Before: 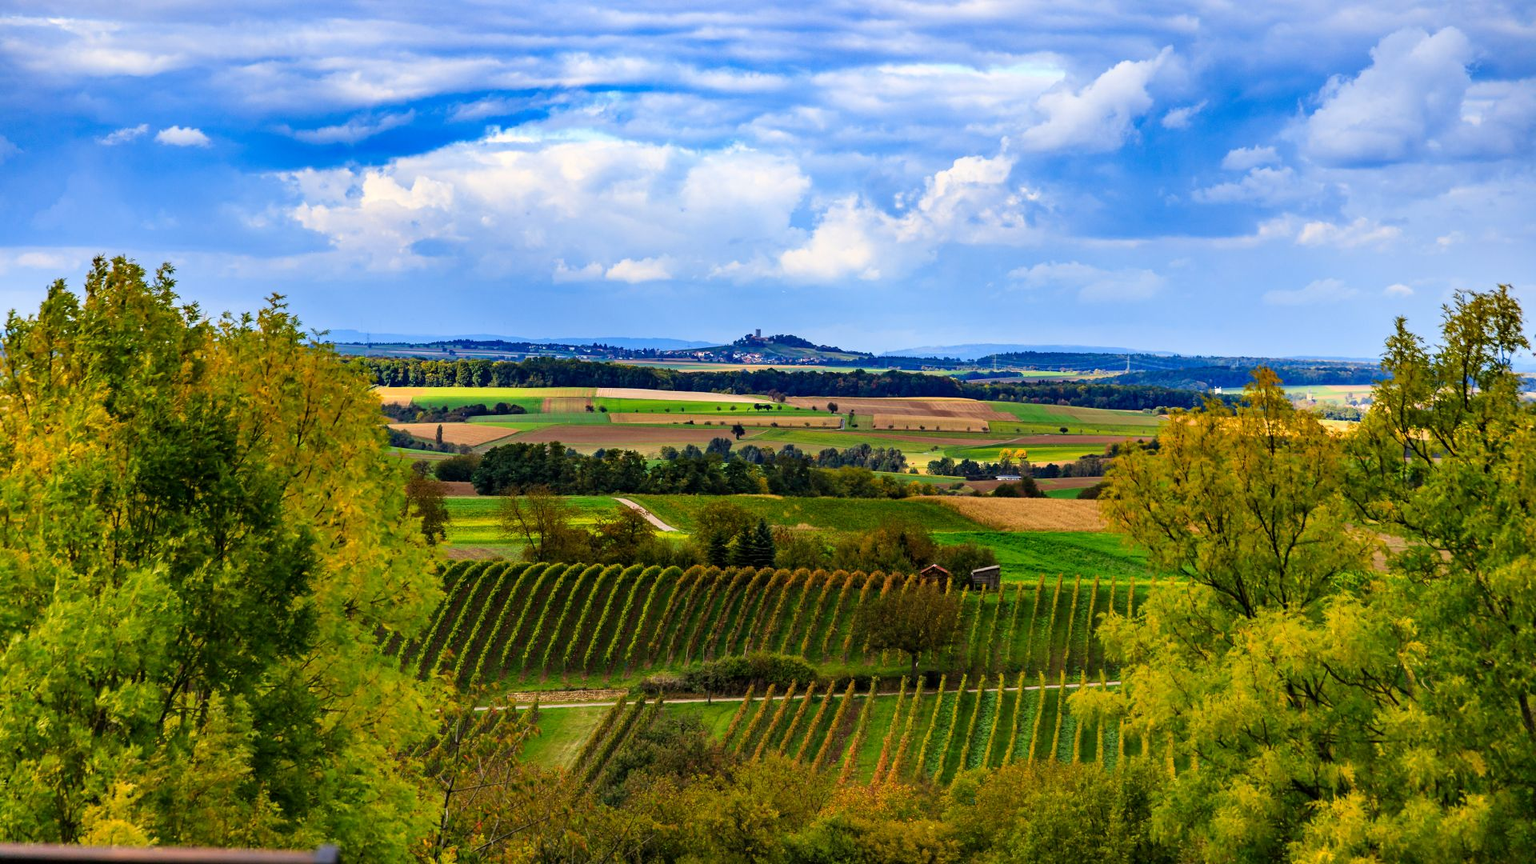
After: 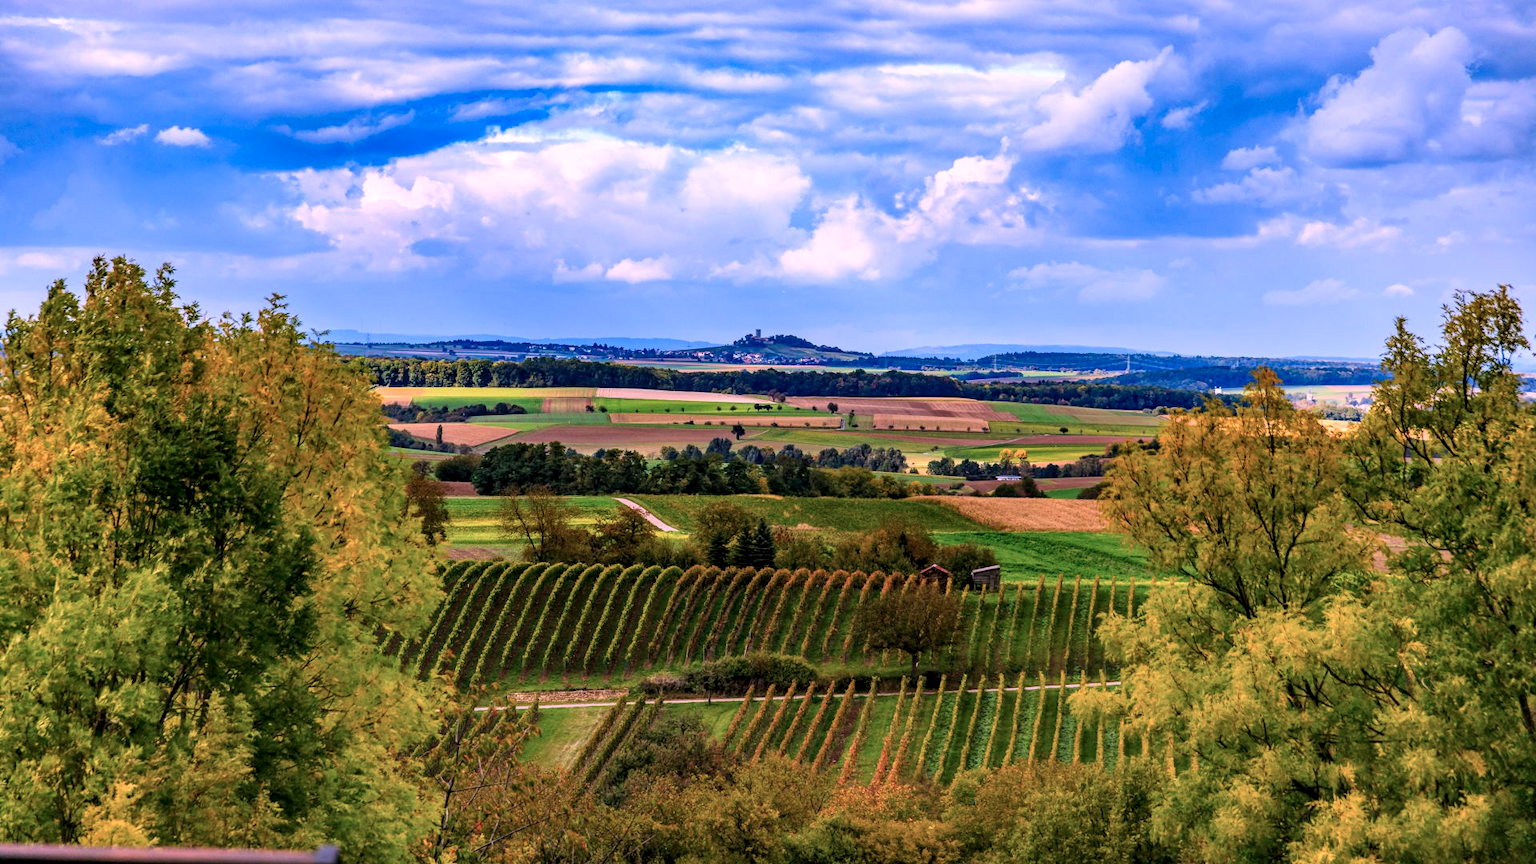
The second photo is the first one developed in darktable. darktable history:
local contrast: on, module defaults
color correction: highlights a* 15.52, highlights b* -20.82
